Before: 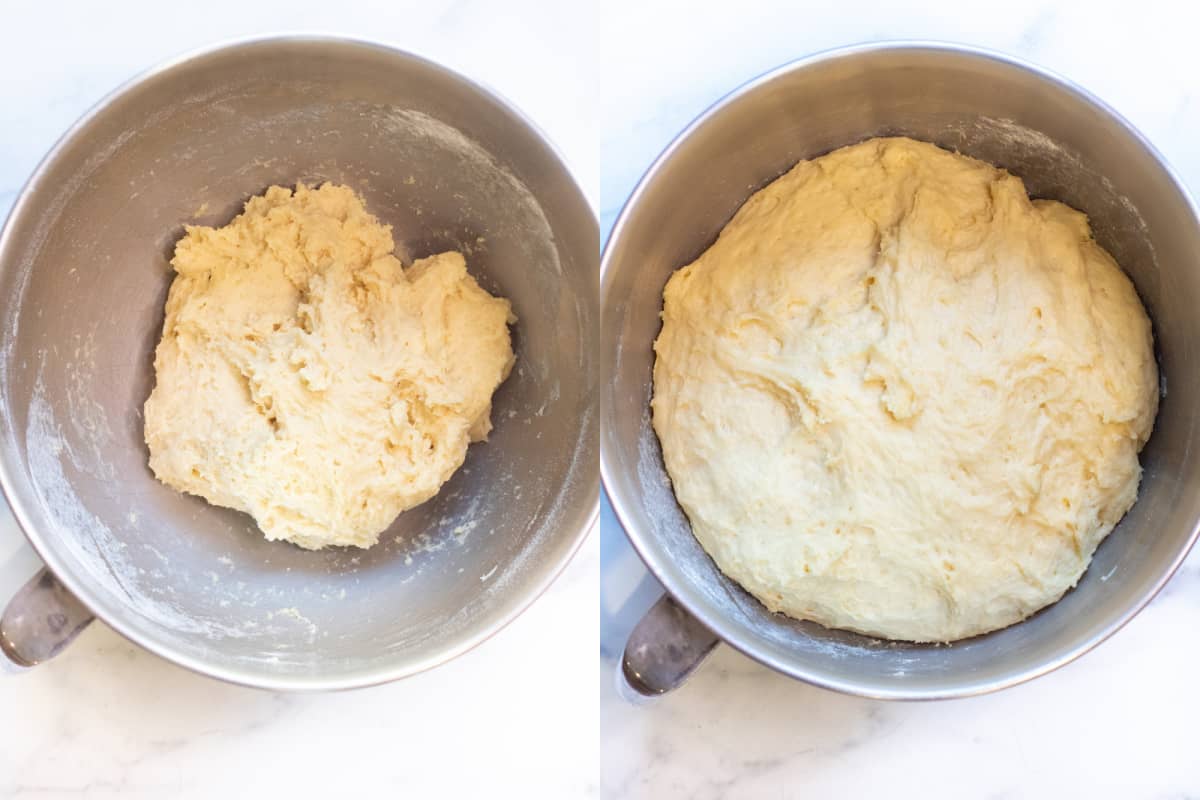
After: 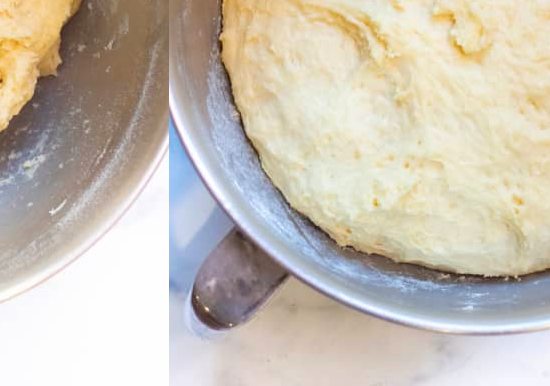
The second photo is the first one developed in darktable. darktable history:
crop: left 35.976%, top 45.819%, right 18.162%, bottom 5.807%
color balance rgb: perceptual saturation grading › global saturation 20%, global vibrance 10%
